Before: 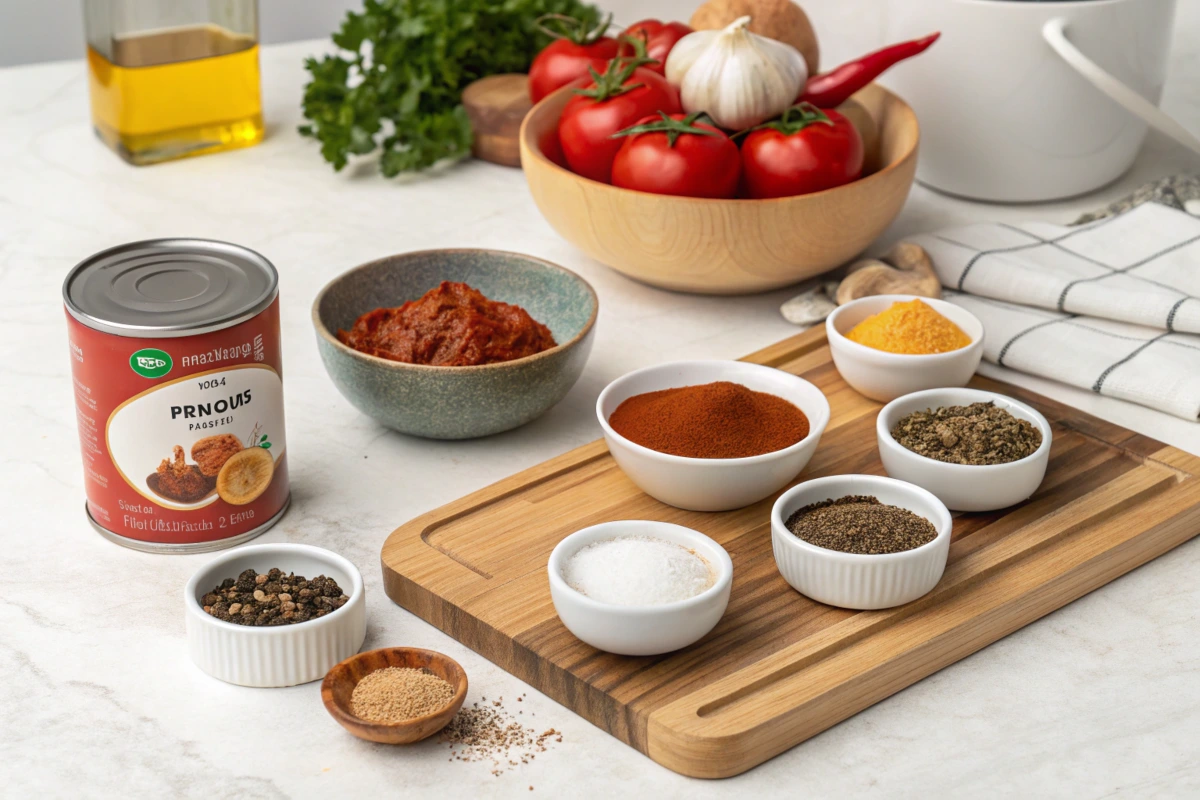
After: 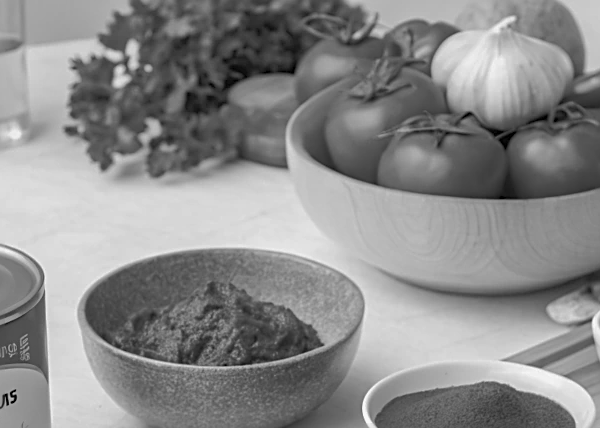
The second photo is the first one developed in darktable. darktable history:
sharpen: on, module defaults
contrast brightness saturation: contrast 0.03, brightness 0.06, saturation 0.13
shadows and highlights: on, module defaults
crop: left 19.556%, right 30.401%, bottom 46.458%
monochrome: a -35.87, b 49.73, size 1.7
